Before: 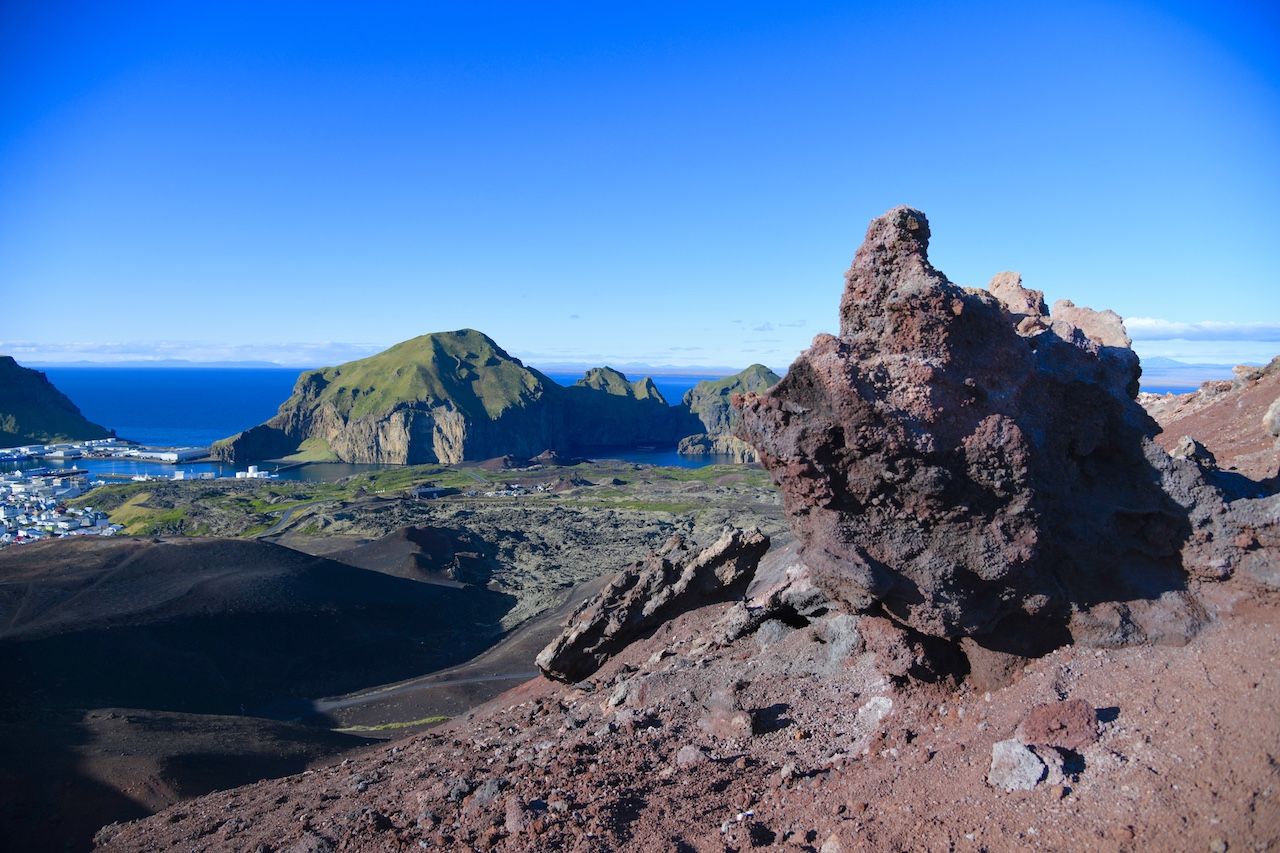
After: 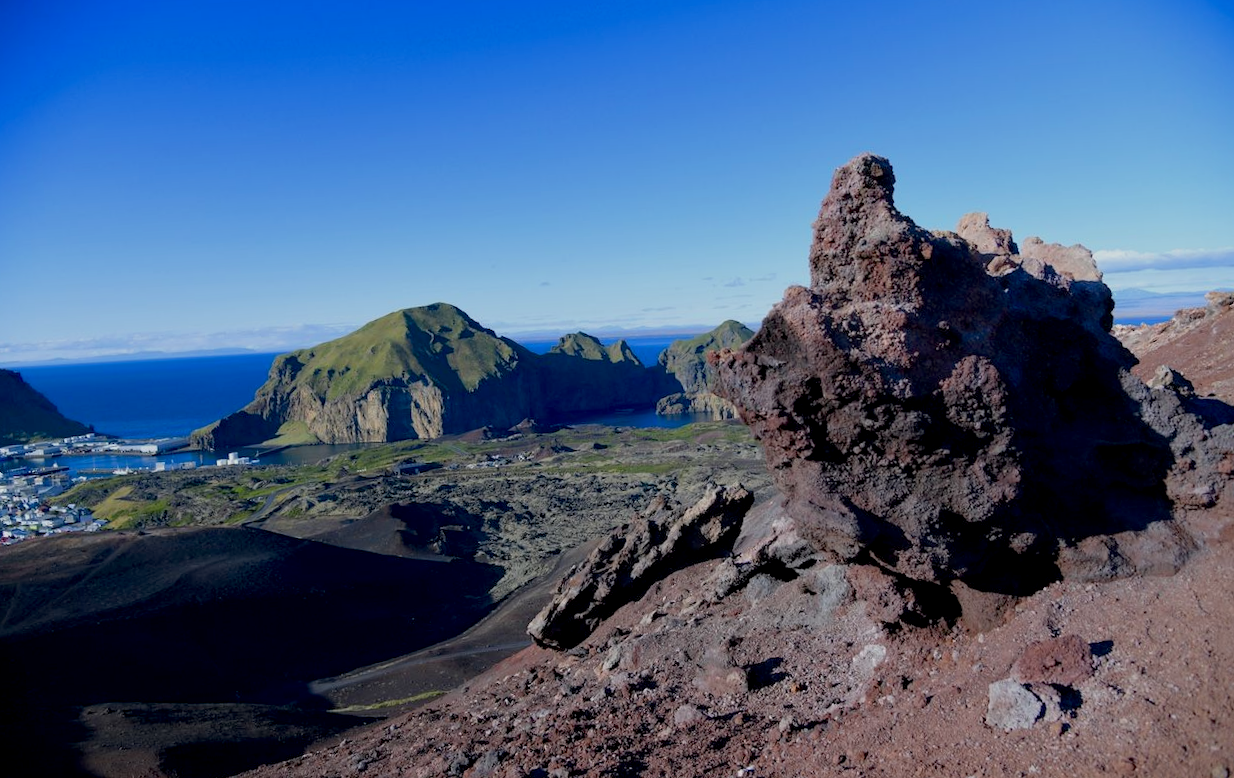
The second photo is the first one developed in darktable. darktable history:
exposure: black level correction 0.011, exposure -0.478 EV, compensate highlight preservation false
rotate and perspective: rotation -3.52°, crop left 0.036, crop right 0.964, crop top 0.081, crop bottom 0.919
